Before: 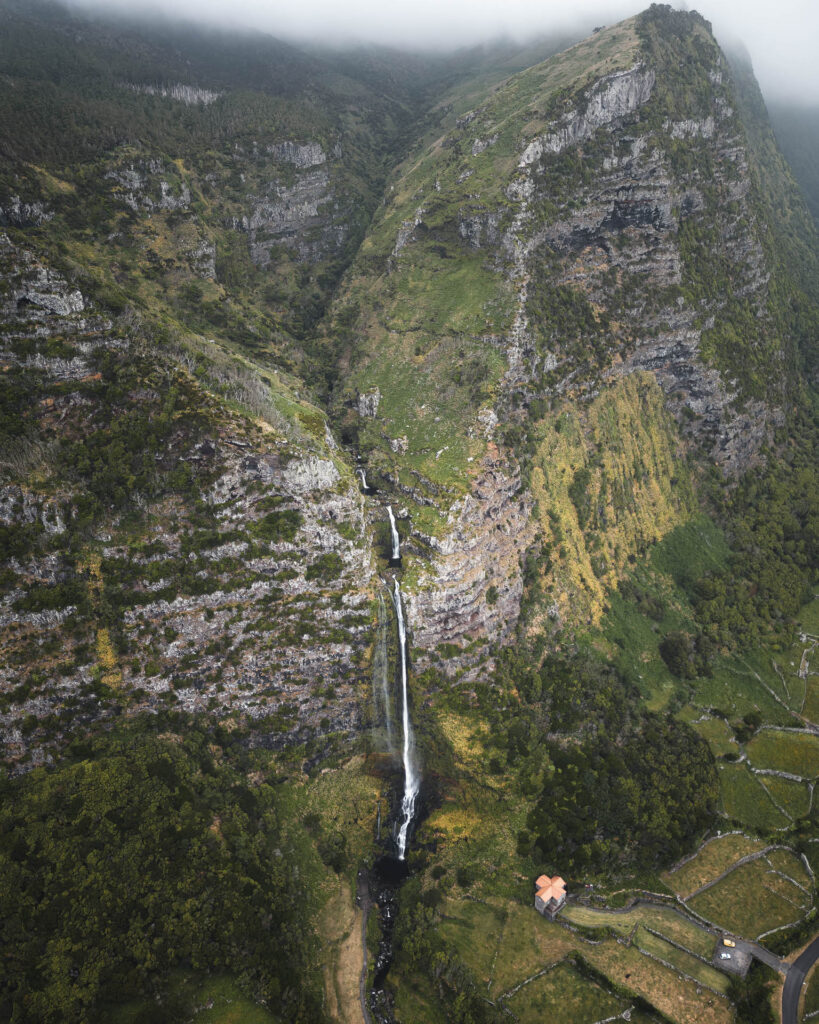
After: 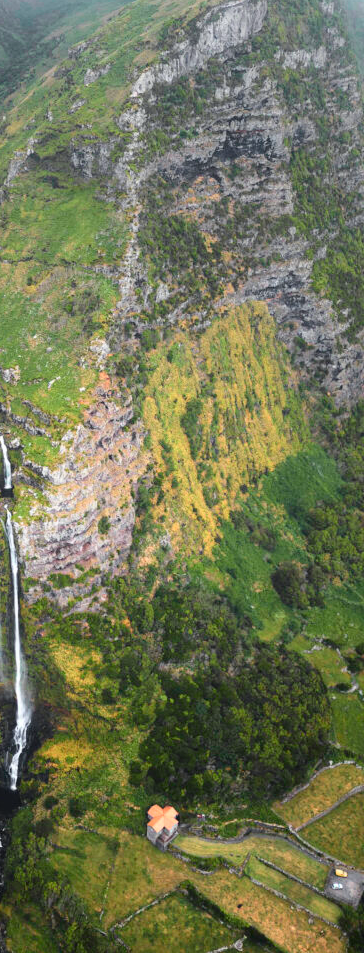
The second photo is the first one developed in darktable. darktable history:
color balance rgb: perceptual saturation grading › global saturation 0.533%
contrast brightness saturation: contrast 0.081, saturation 0.196
crop: left 47.417%, top 6.899%, right 8.021%
tone curve: curves: ch0 [(0, 0) (0.051, 0.047) (0.102, 0.099) (0.228, 0.275) (0.432, 0.535) (0.695, 0.778) (0.908, 0.946) (1, 1)]; ch1 [(0, 0) (0.339, 0.298) (0.402, 0.363) (0.453, 0.413) (0.485, 0.469) (0.494, 0.493) (0.504, 0.501) (0.525, 0.534) (0.563, 0.595) (0.597, 0.638) (1, 1)]; ch2 [(0, 0) (0.48, 0.48) (0.504, 0.5) (0.539, 0.554) (0.59, 0.63) (0.642, 0.684) (0.824, 0.815) (1, 1)], color space Lab, independent channels, preserve colors none
